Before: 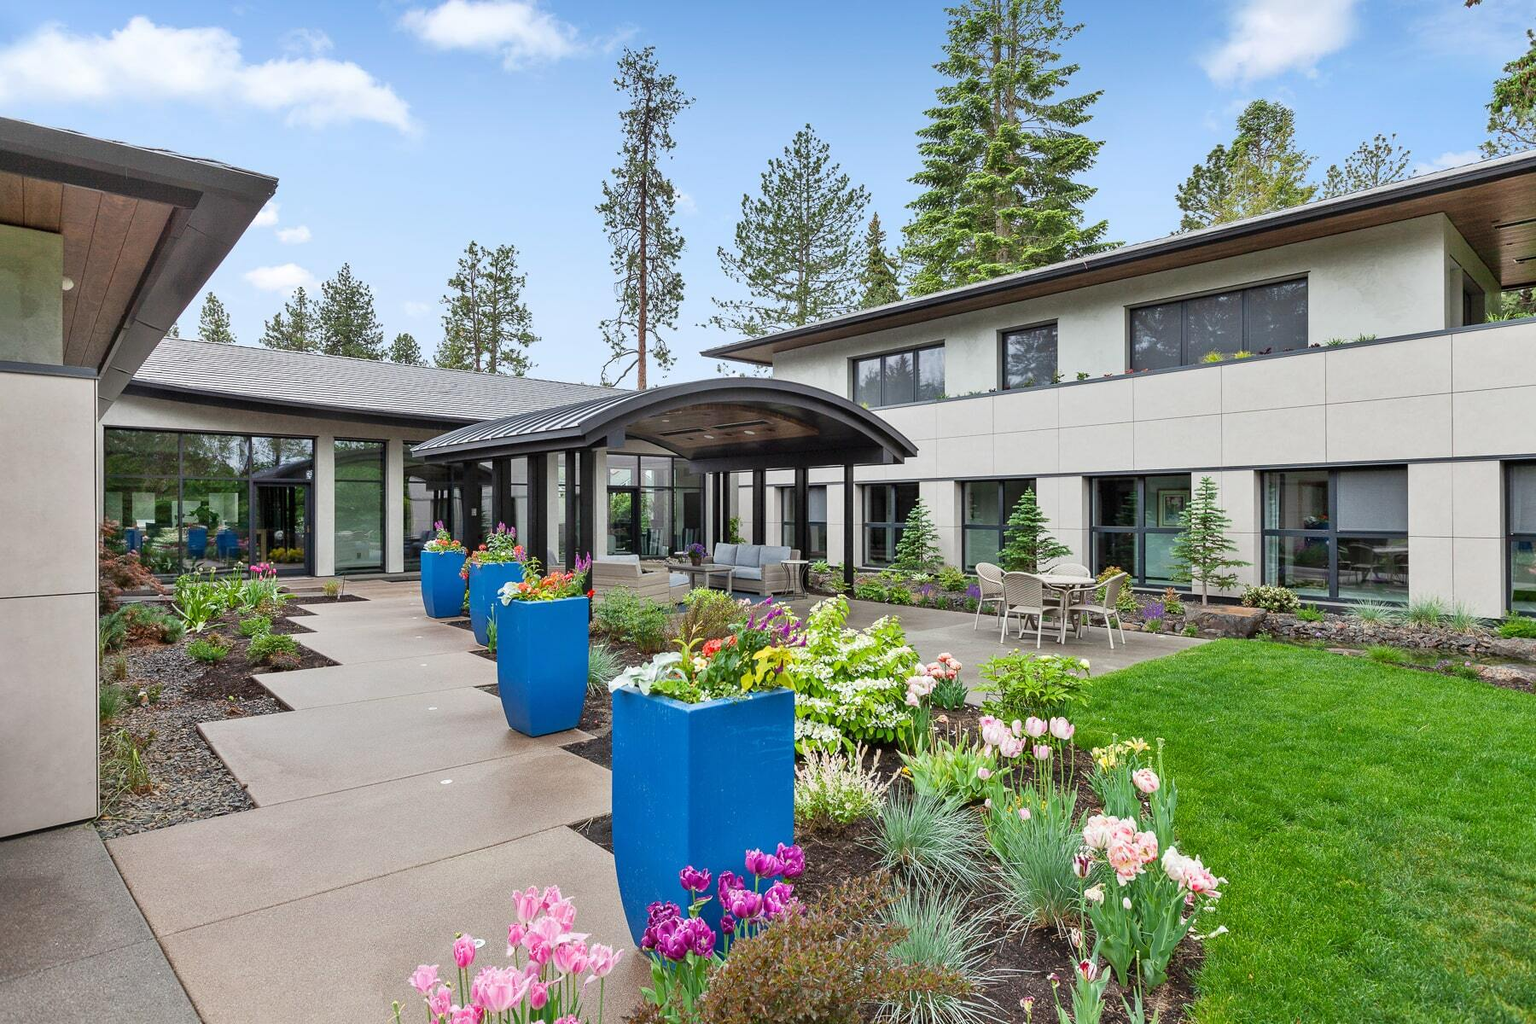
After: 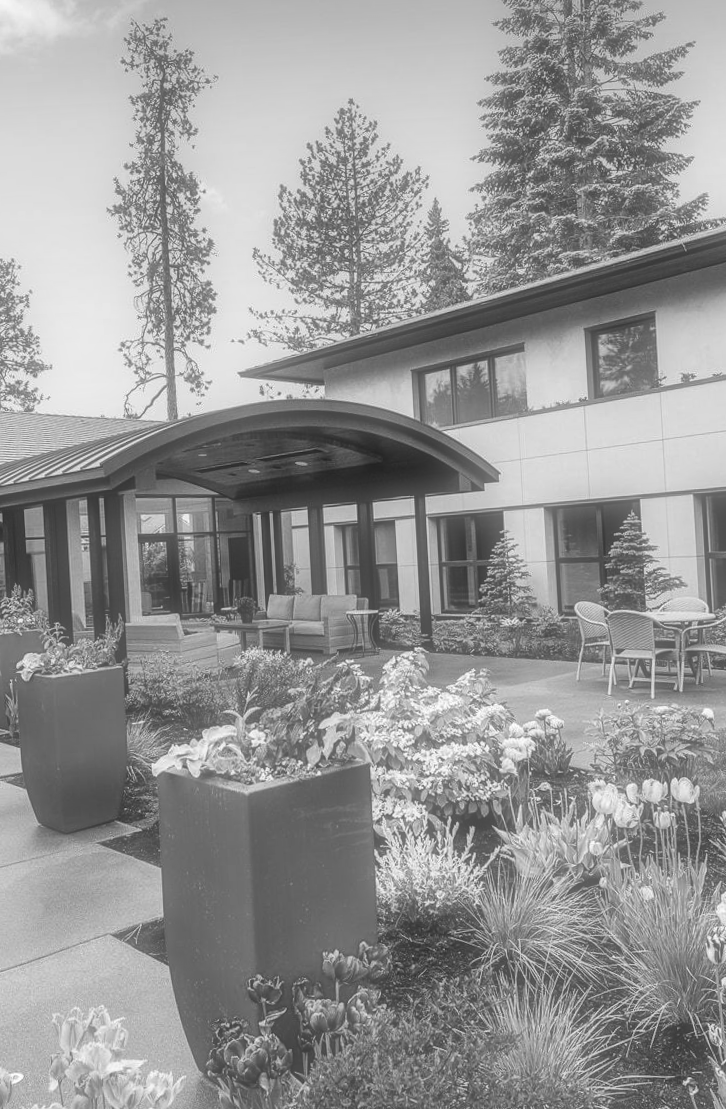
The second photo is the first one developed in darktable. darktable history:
soften: size 60.24%, saturation 65.46%, brightness 0.506 EV, mix 25.7%
monochrome: on, module defaults
crop: left 31.229%, right 27.105%
white balance: red 0.924, blue 1.095
local contrast: detail 130%
rotate and perspective: rotation -3°, crop left 0.031, crop right 0.968, crop top 0.07, crop bottom 0.93
